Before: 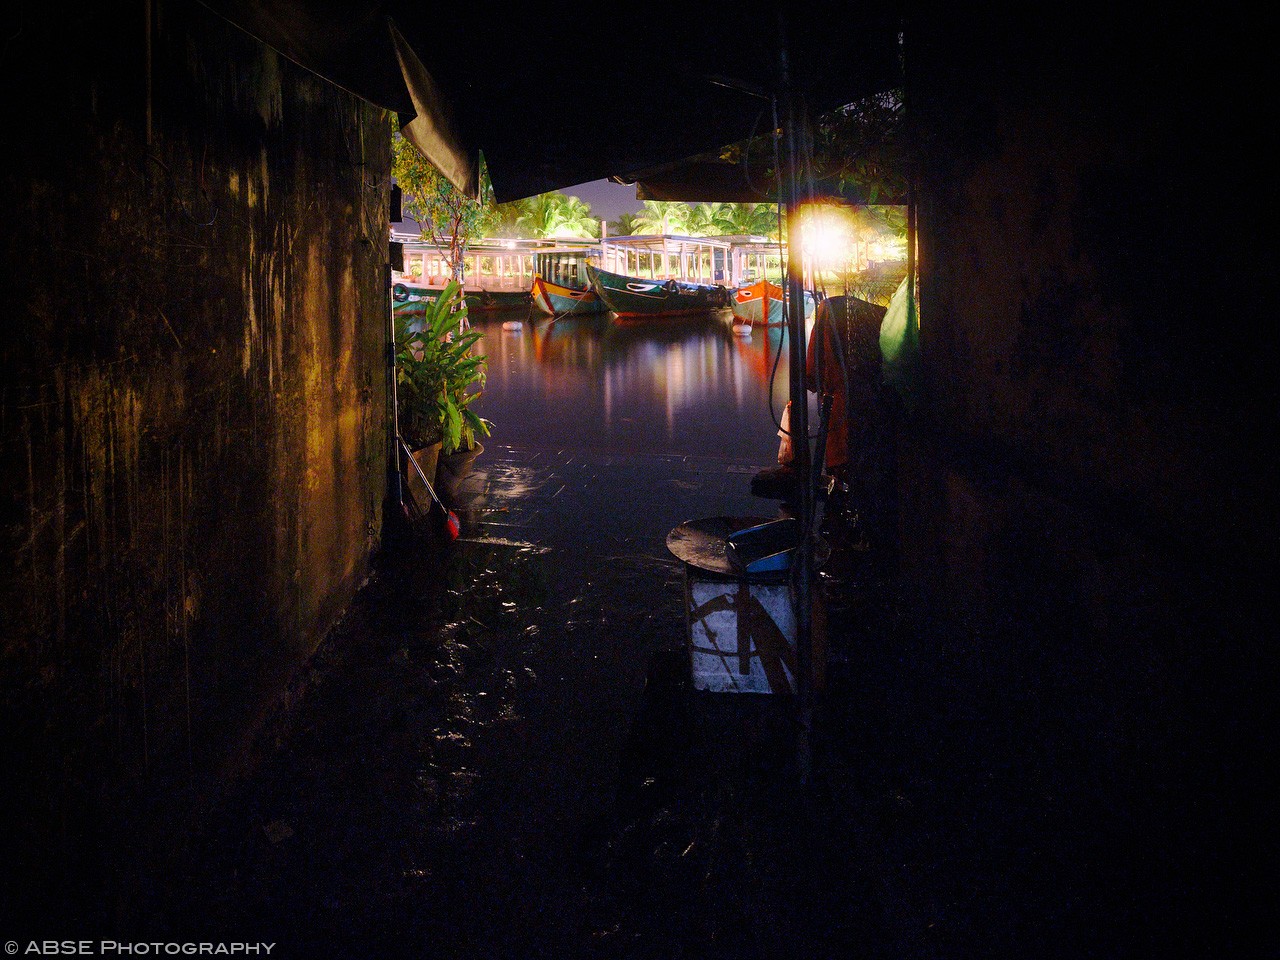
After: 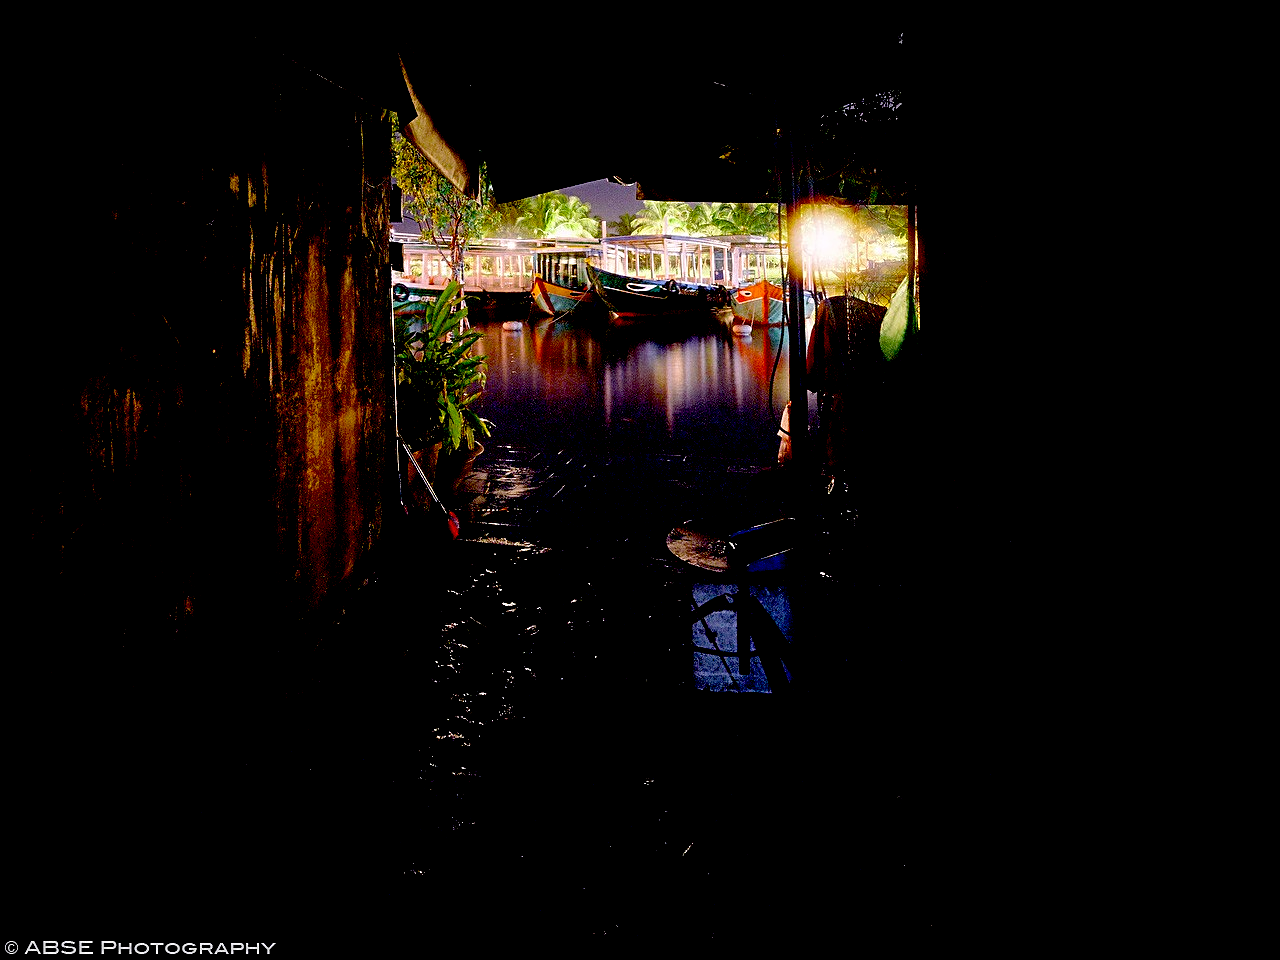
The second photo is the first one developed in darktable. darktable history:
sharpen: on, module defaults
exposure: black level correction 0.047, exposure 0.013 EV, compensate highlight preservation false
